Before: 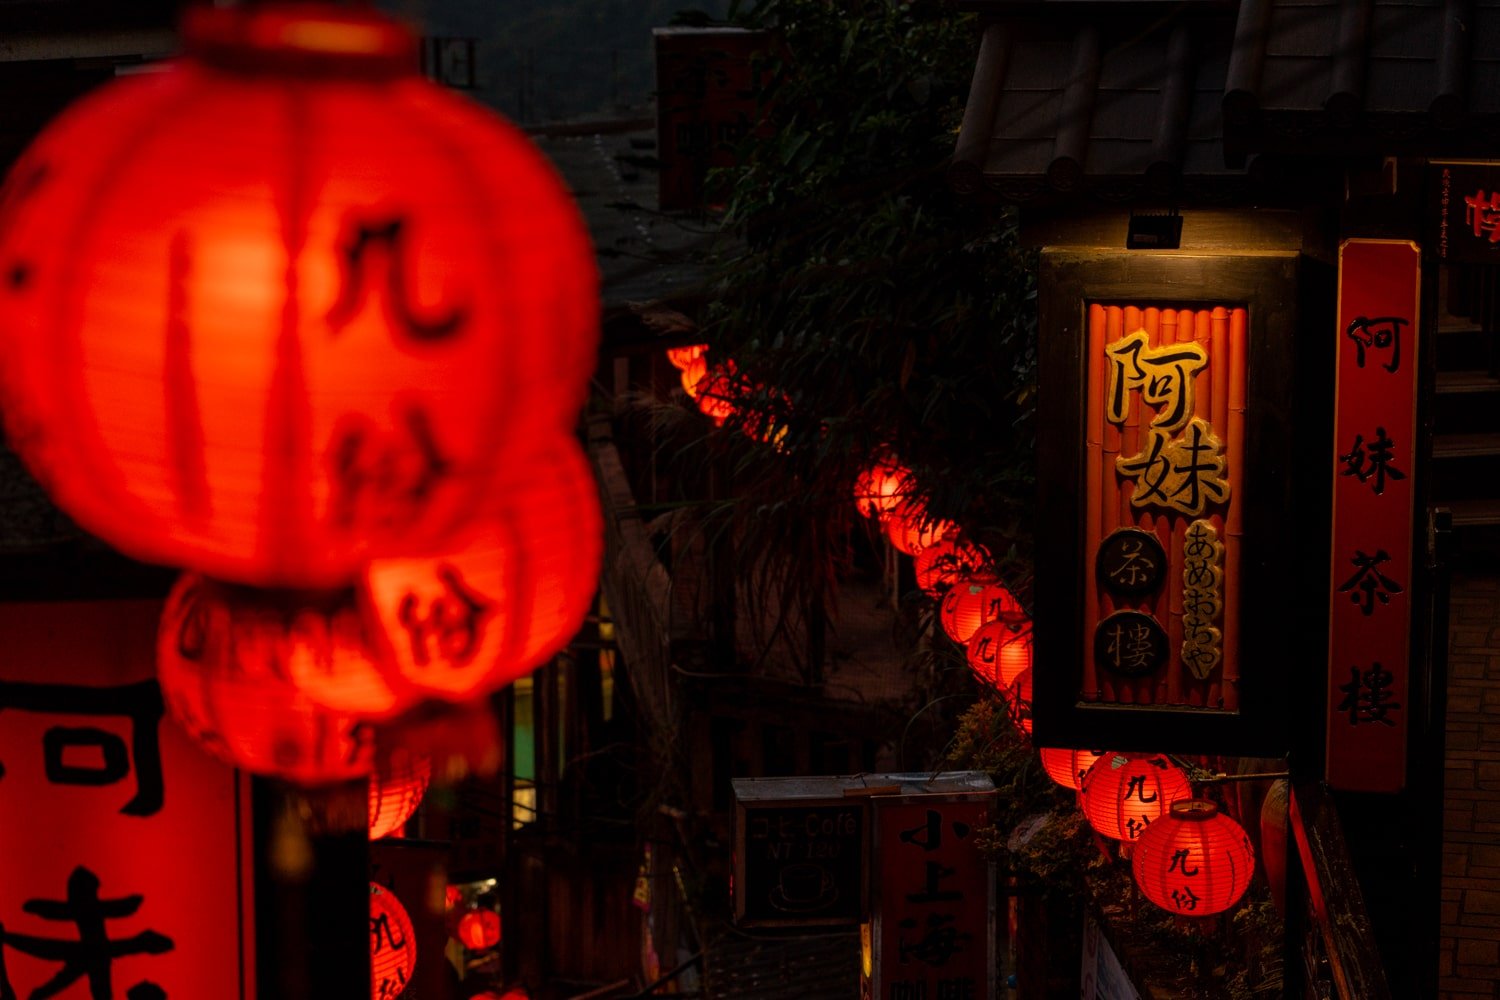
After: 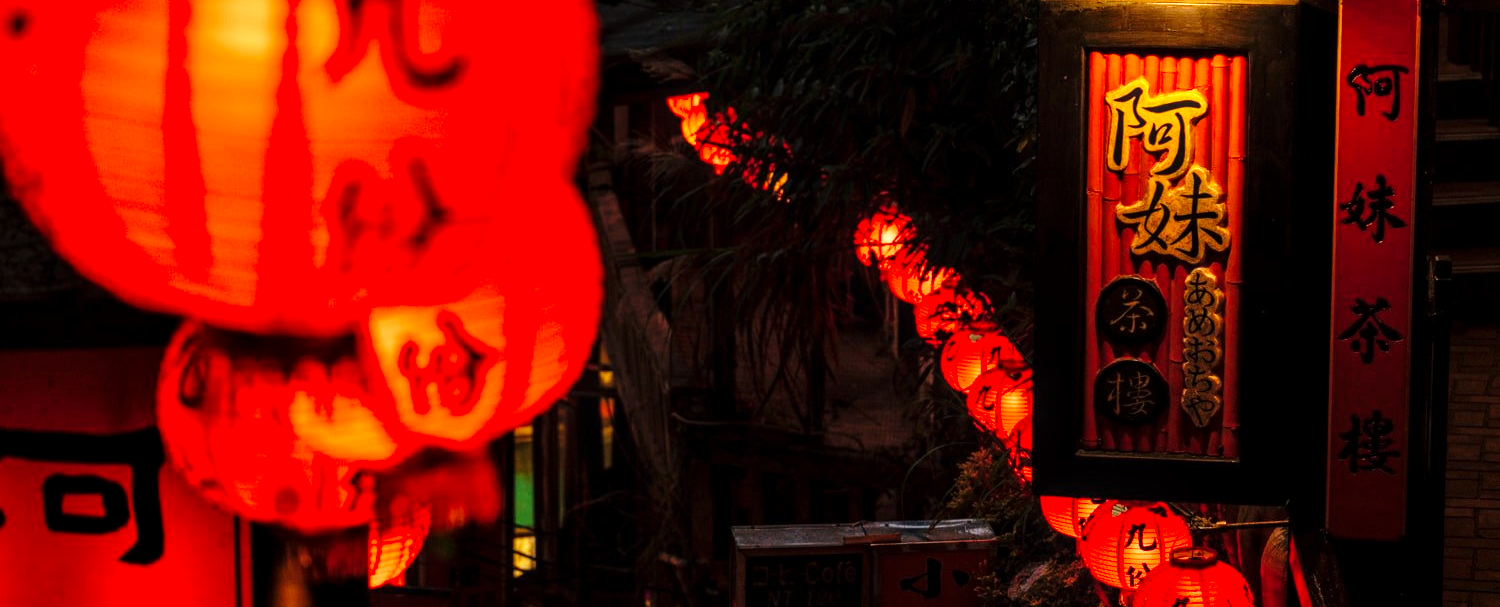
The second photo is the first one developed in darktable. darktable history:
crop and rotate: top 25.273%, bottom 13.941%
exposure: compensate highlight preservation false
tone curve: curves: ch0 [(0, 0) (0.003, 0.003) (0.011, 0.011) (0.025, 0.024) (0.044, 0.044) (0.069, 0.068) (0.1, 0.098) (0.136, 0.133) (0.177, 0.174) (0.224, 0.22) (0.277, 0.272) (0.335, 0.329) (0.399, 0.392) (0.468, 0.46) (0.543, 0.546) (0.623, 0.626) (0.709, 0.711) (0.801, 0.802) (0.898, 0.898) (1, 1)], preserve colors none
local contrast: on, module defaults
levels: black 8.57%
base curve: curves: ch0 [(0, 0) (0.026, 0.03) (0.109, 0.232) (0.351, 0.748) (0.669, 0.968) (1, 1)], preserve colors none
